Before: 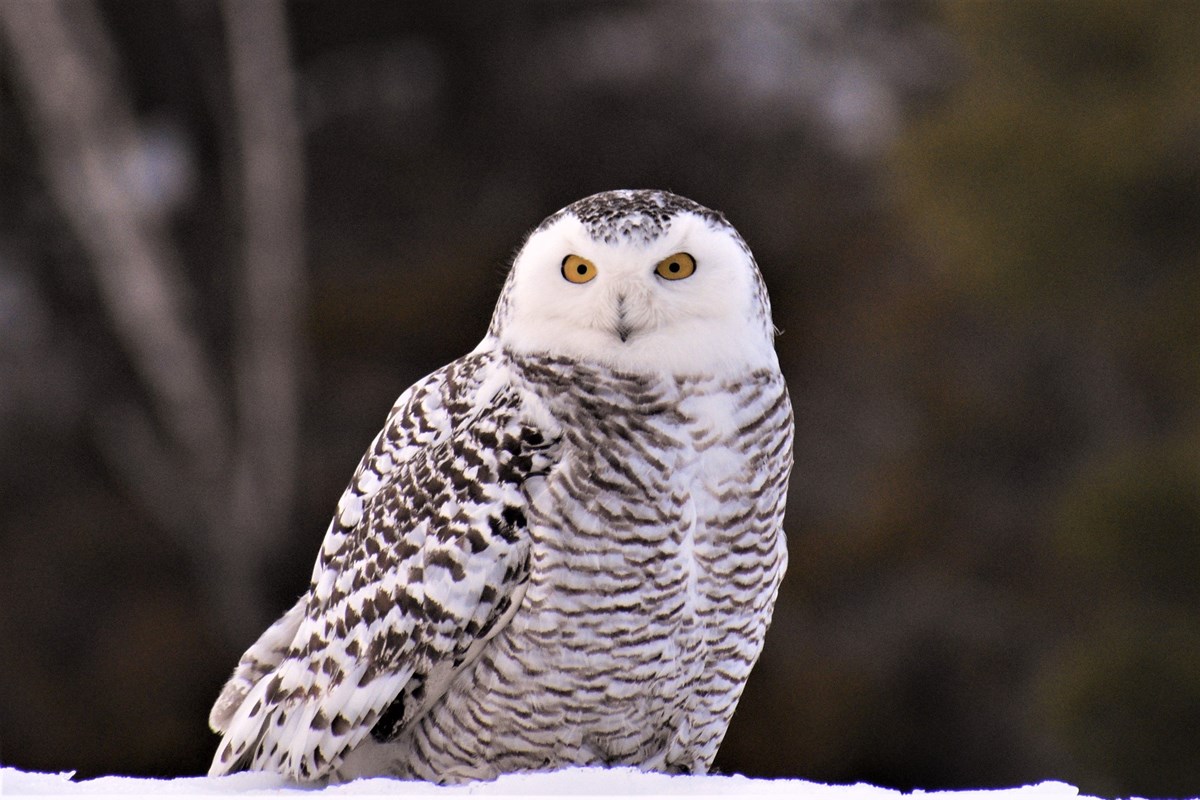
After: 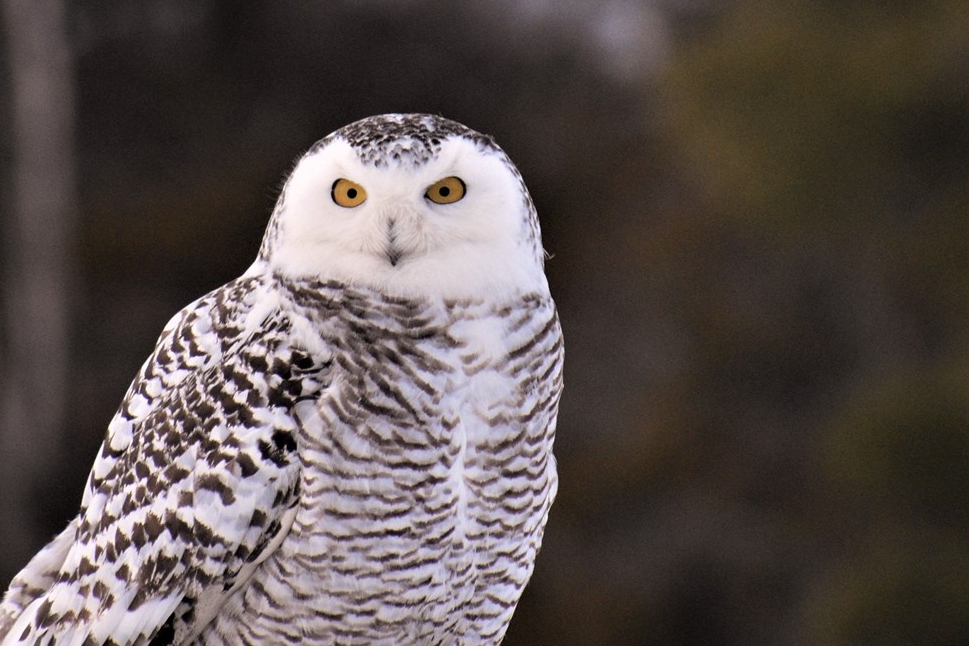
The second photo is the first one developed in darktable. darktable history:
crop: left 19.247%, top 9.623%, right 0.001%, bottom 9.582%
